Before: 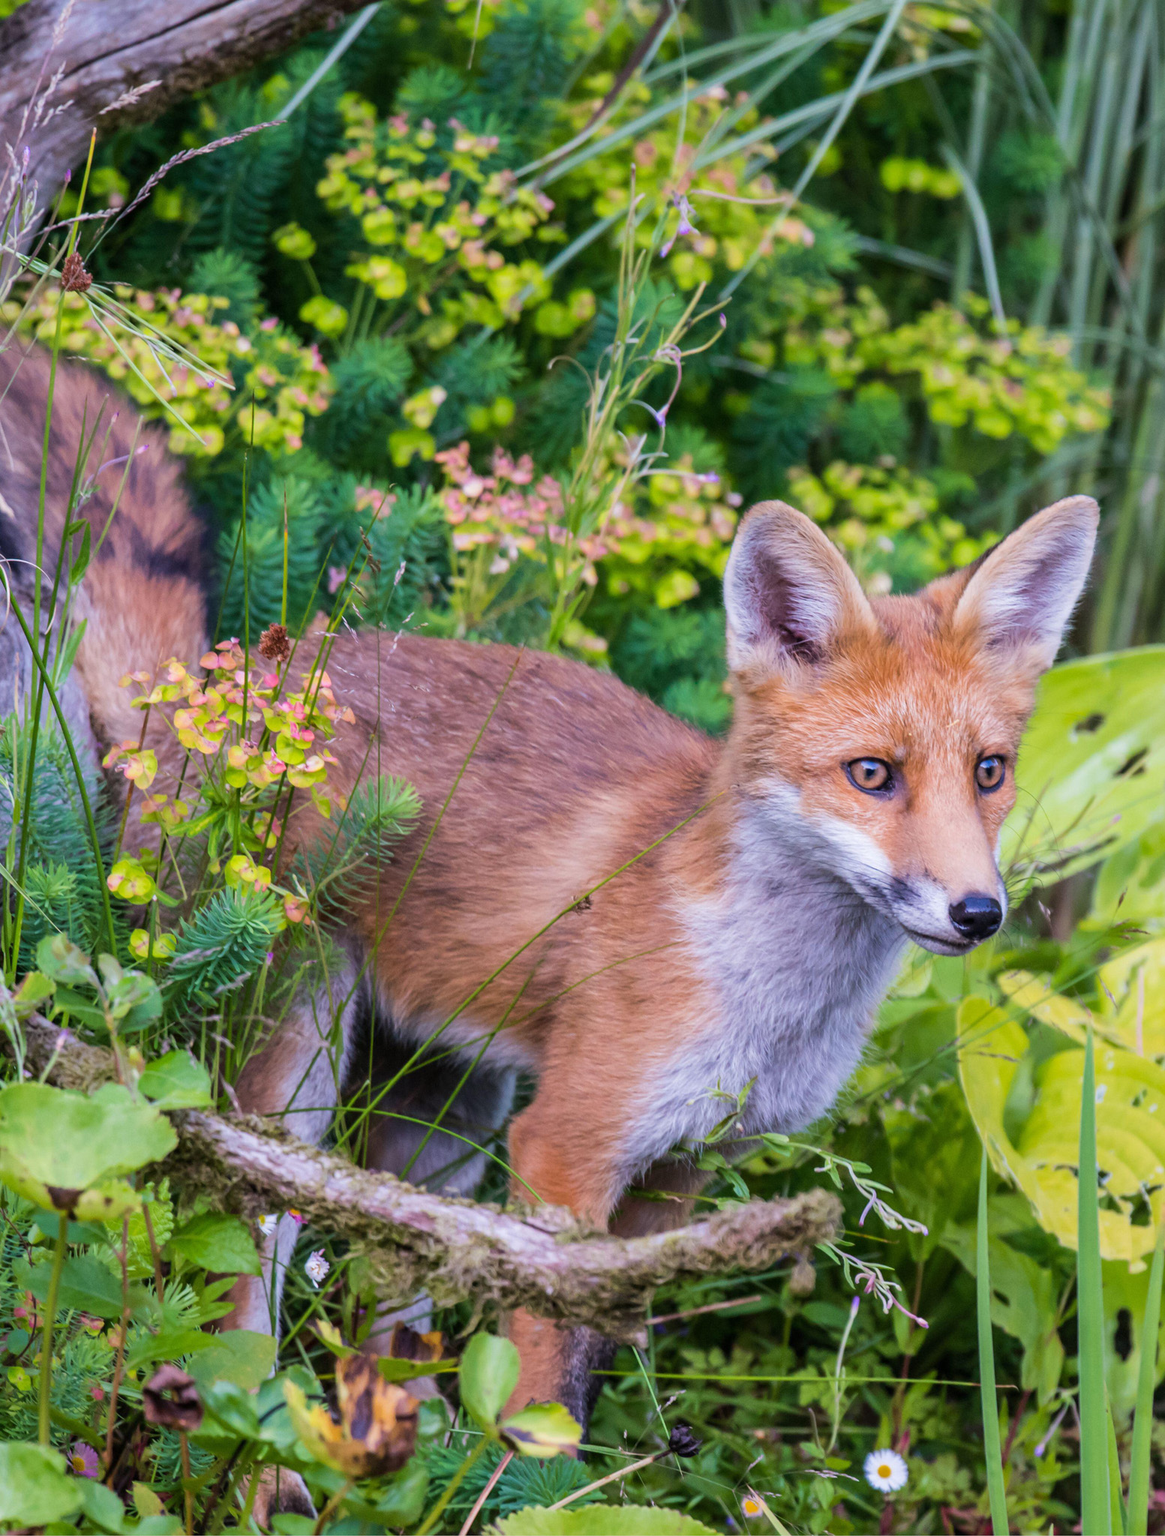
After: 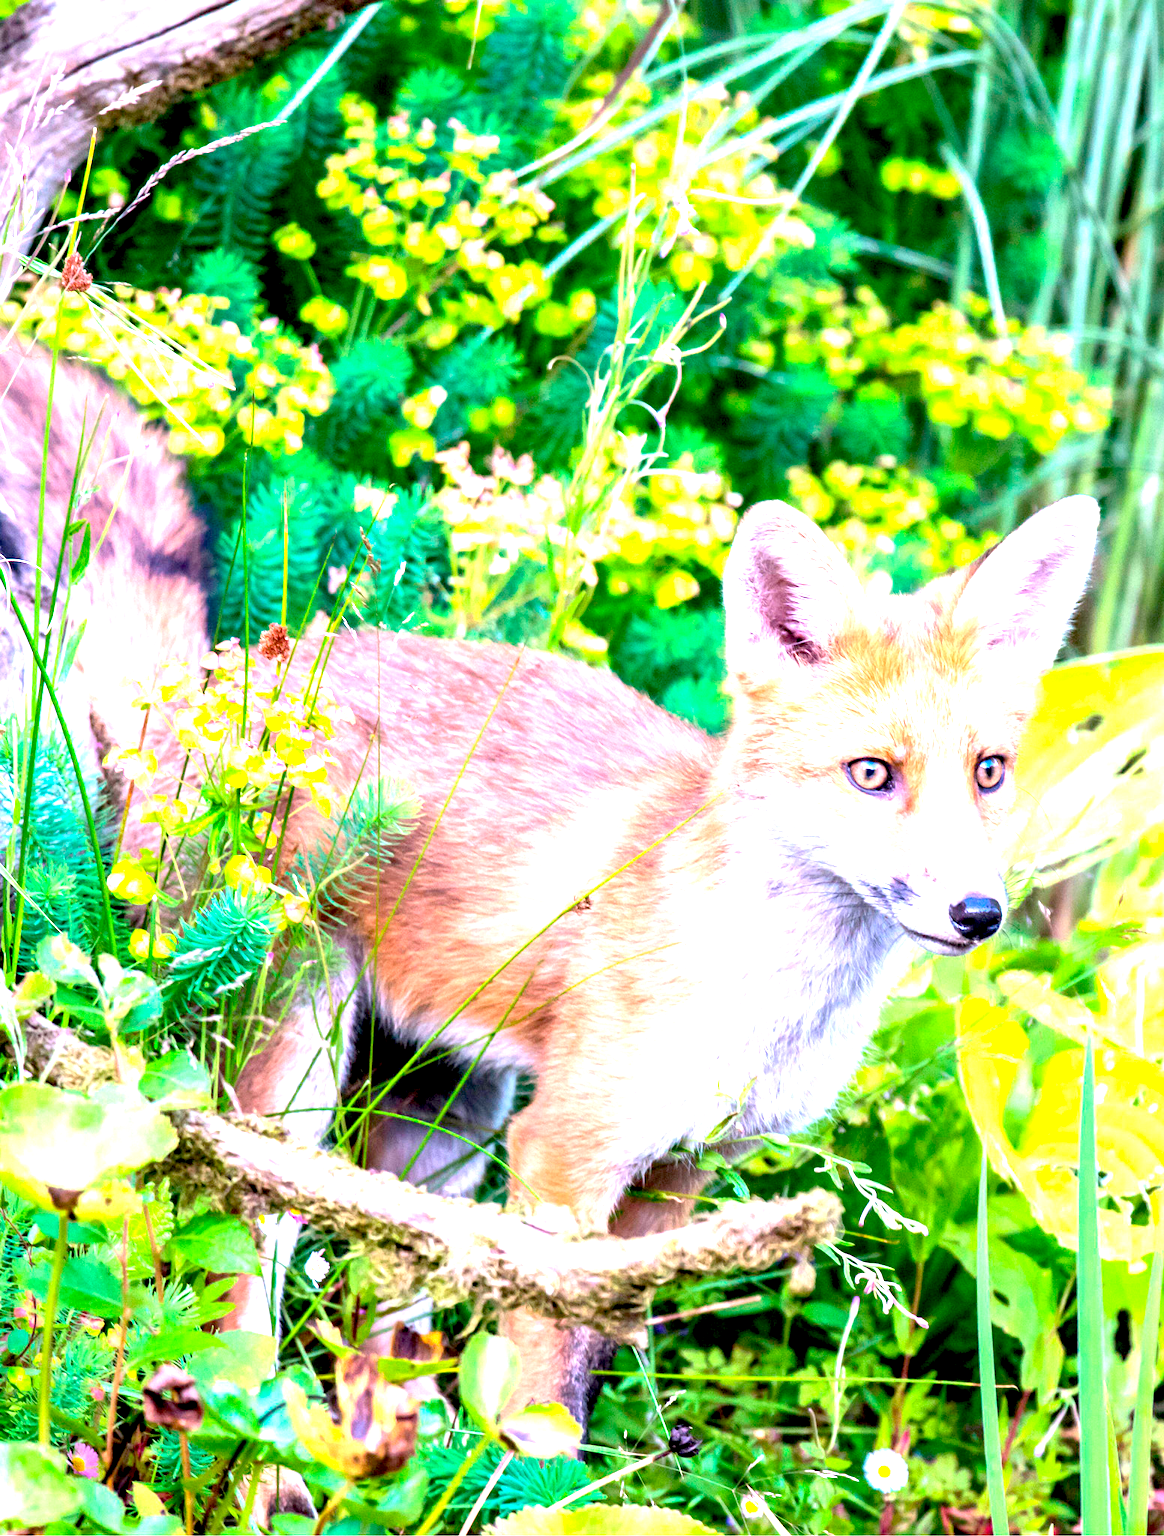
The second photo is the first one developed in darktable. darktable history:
exposure: black level correction 0.005, exposure 2.078 EV, compensate highlight preservation false
